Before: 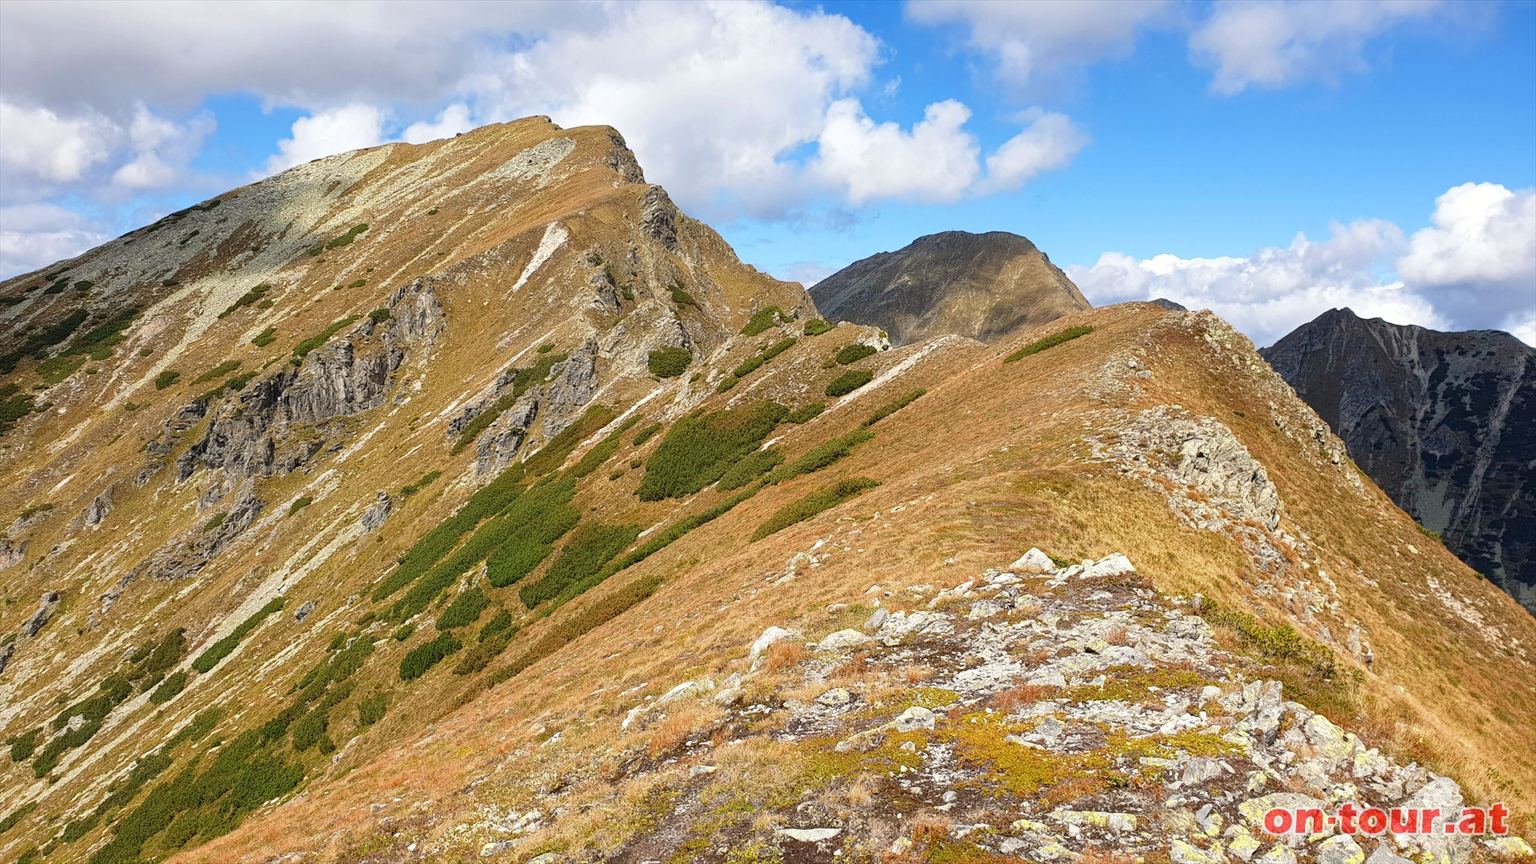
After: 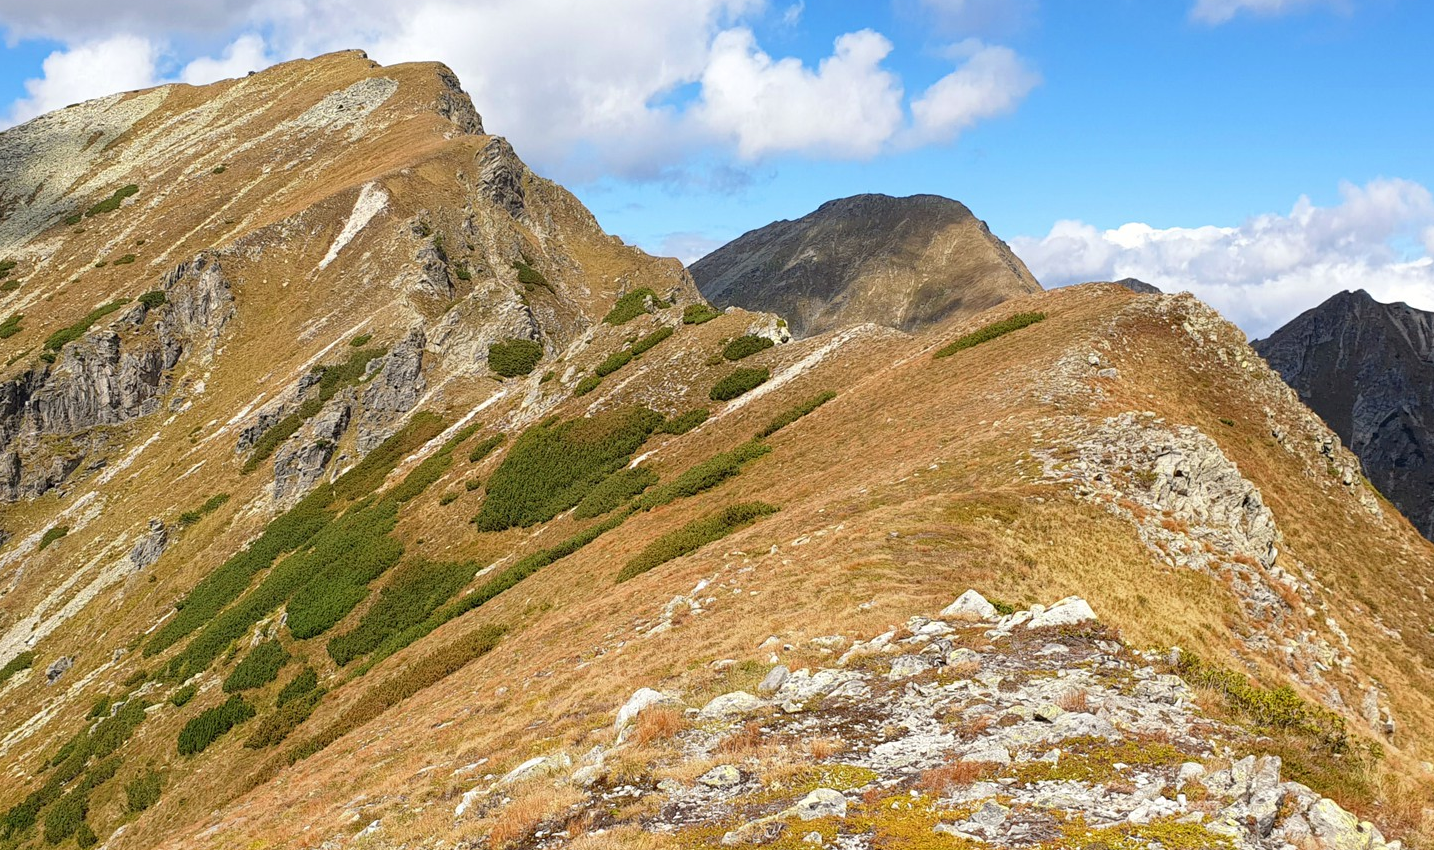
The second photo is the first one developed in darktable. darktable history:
crop: left 16.797%, top 8.803%, right 8.509%, bottom 12.486%
